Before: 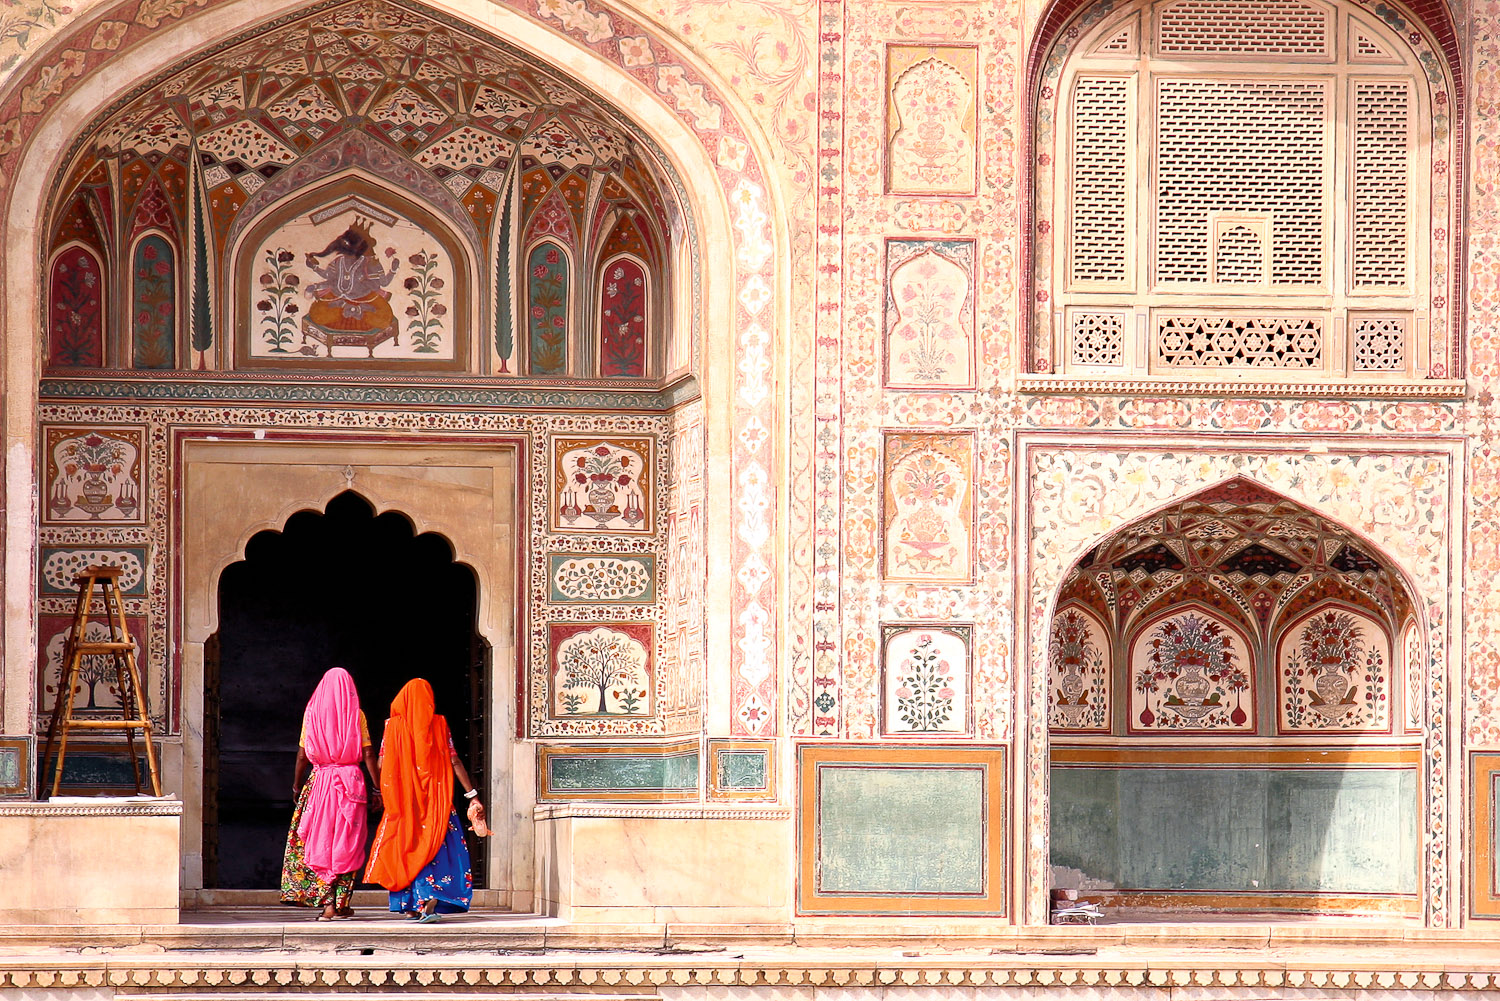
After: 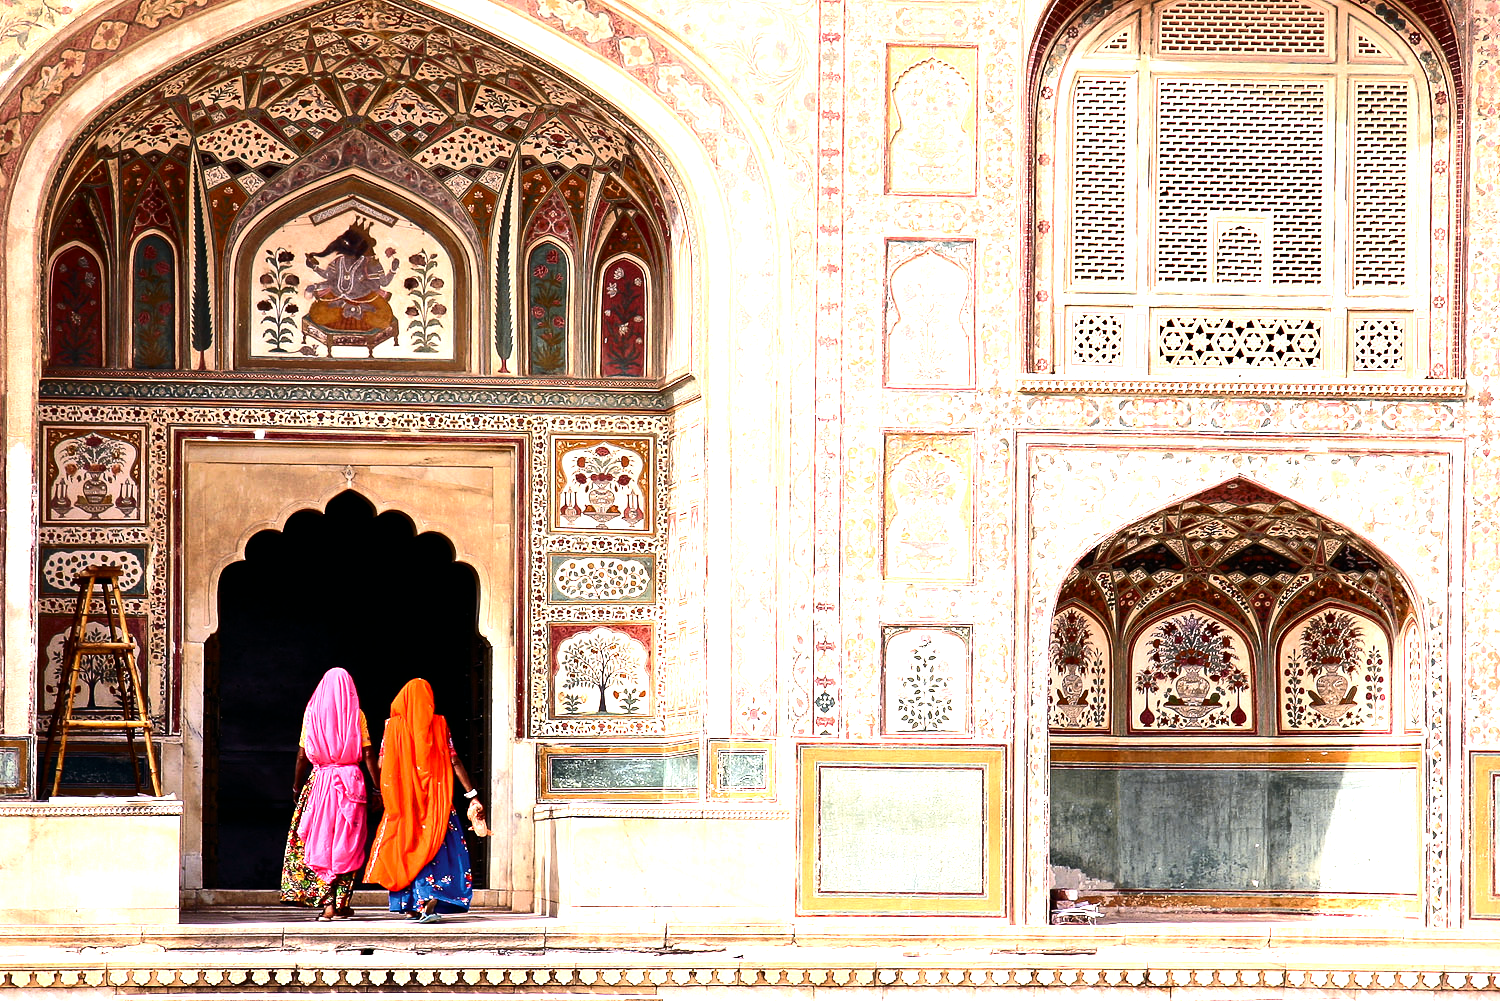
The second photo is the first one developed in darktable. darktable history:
tone equalizer: -8 EV -1.08 EV, -7 EV -1.01 EV, -6 EV -0.867 EV, -5 EV -0.578 EV, -3 EV 0.578 EV, -2 EV 0.867 EV, -1 EV 1.01 EV, +0 EV 1.08 EV, edges refinement/feathering 500, mask exposure compensation -1.57 EV, preserve details no
tone curve: curves: ch0 [(0, 0) (0.227, 0.17) (0.766, 0.774) (1, 1)]; ch1 [(0, 0) (0.114, 0.127) (0.437, 0.452) (0.498, 0.495) (0.579, 0.576) (1, 1)]; ch2 [(0, 0) (0.233, 0.259) (0.493, 0.492) (0.568, 0.579) (1, 1)], color space Lab, independent channels, preserve colors none
